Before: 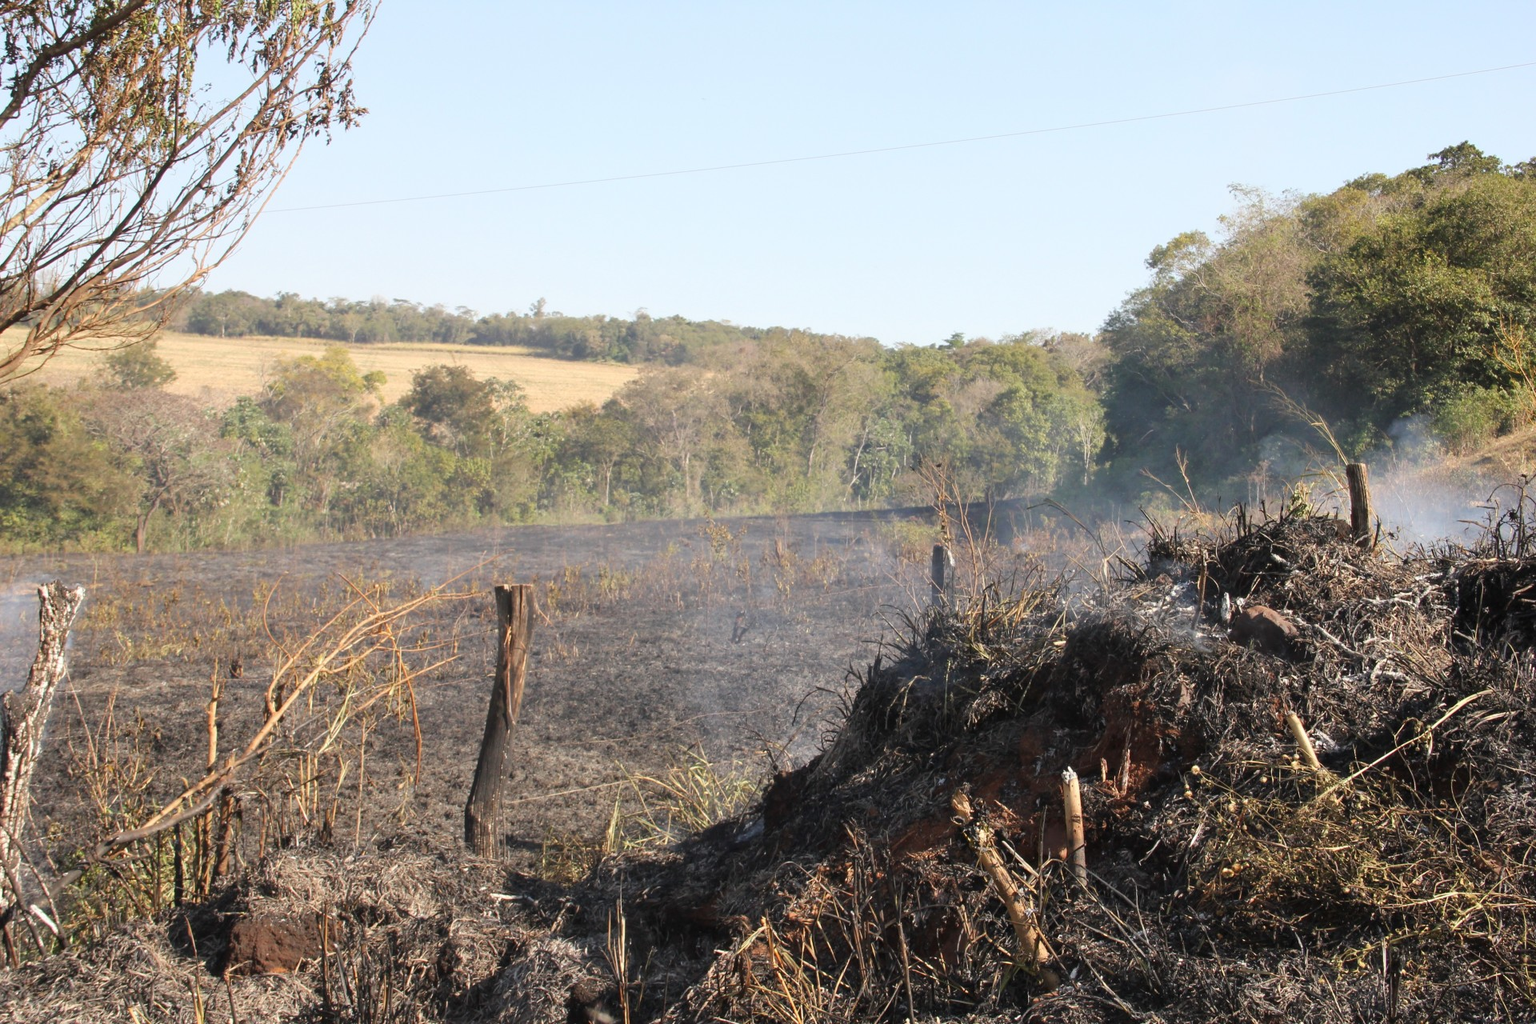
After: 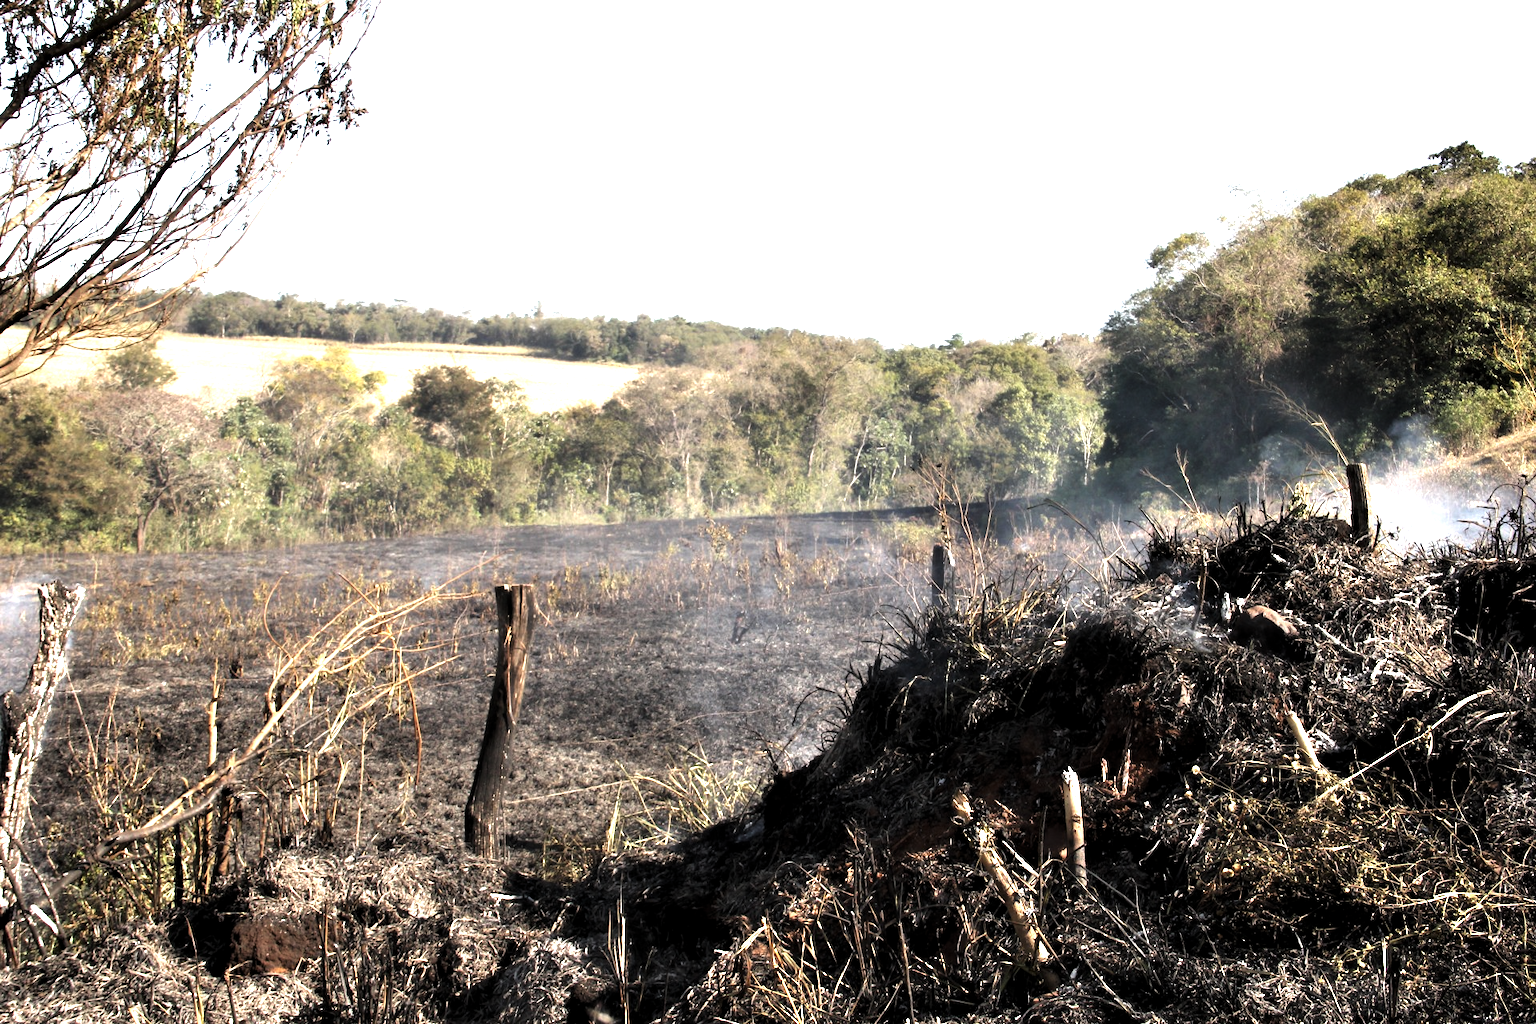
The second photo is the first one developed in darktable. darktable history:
levels: levels [0.044, 0.475, 0.791]
contrast equalizer: octaves 7, y [[0.536, 0.565, 0.581, 0.516, 0.52, 0.491], [0.5 ×6], [0.5 ×6], [0 ×6], [0 ×6]]
